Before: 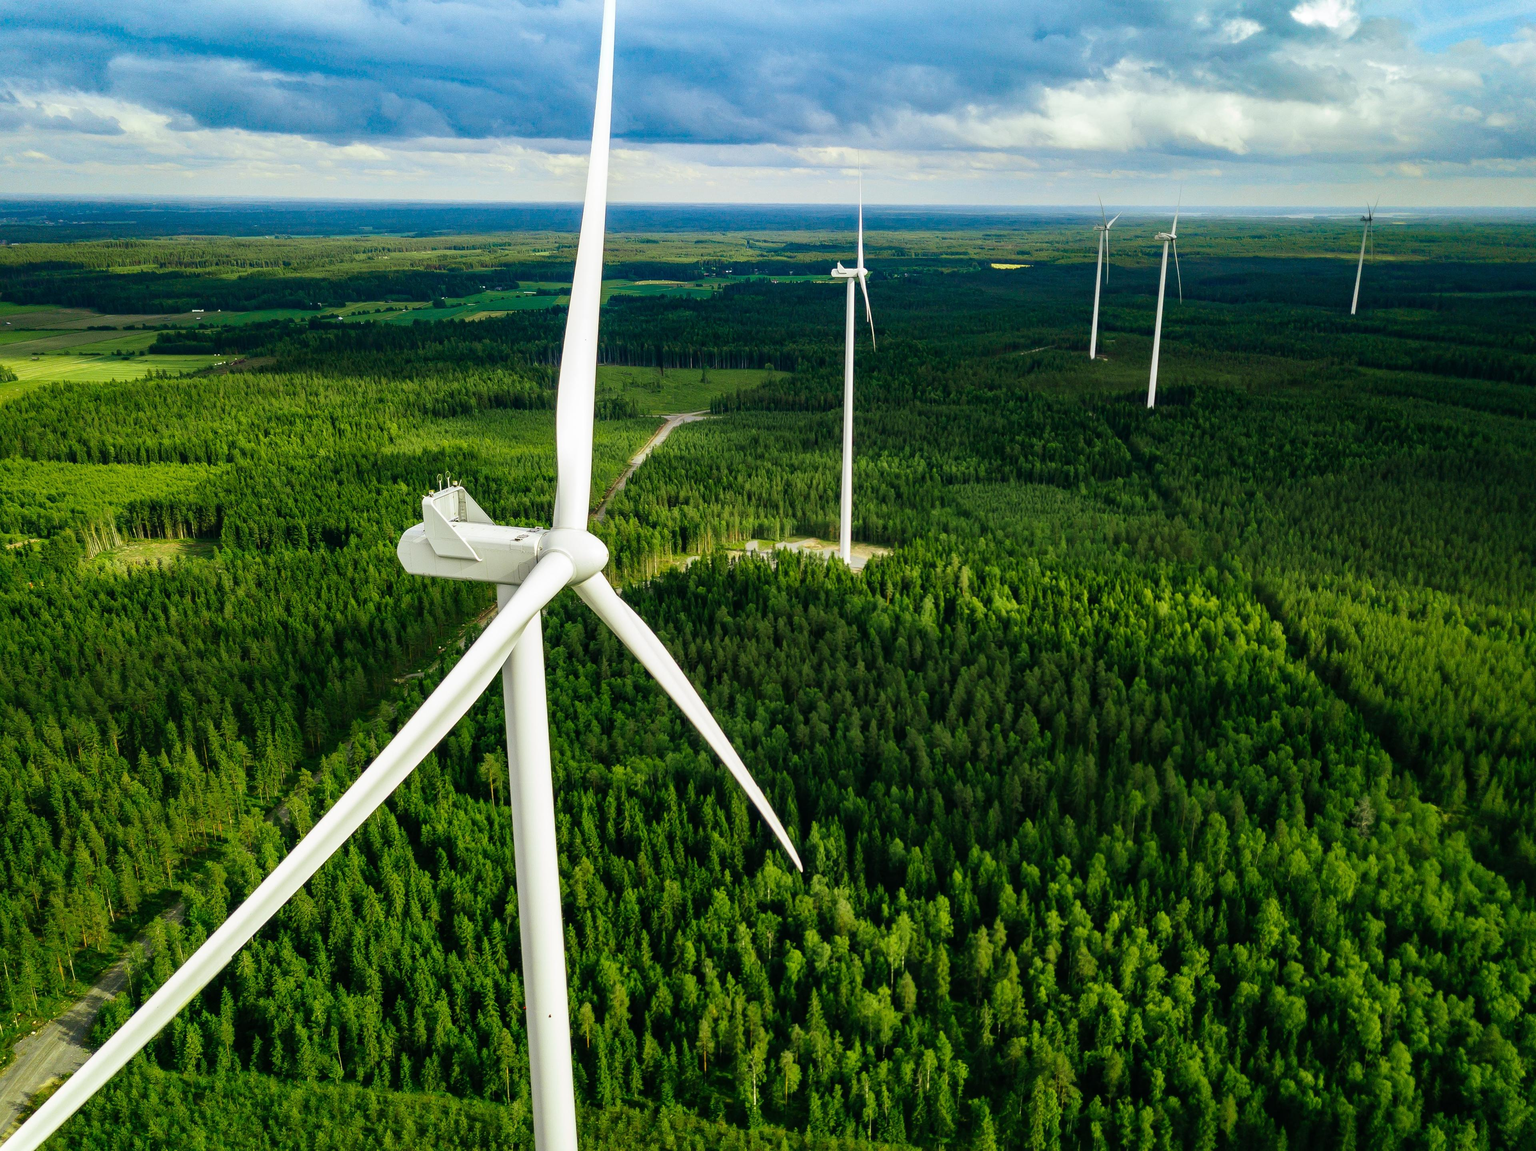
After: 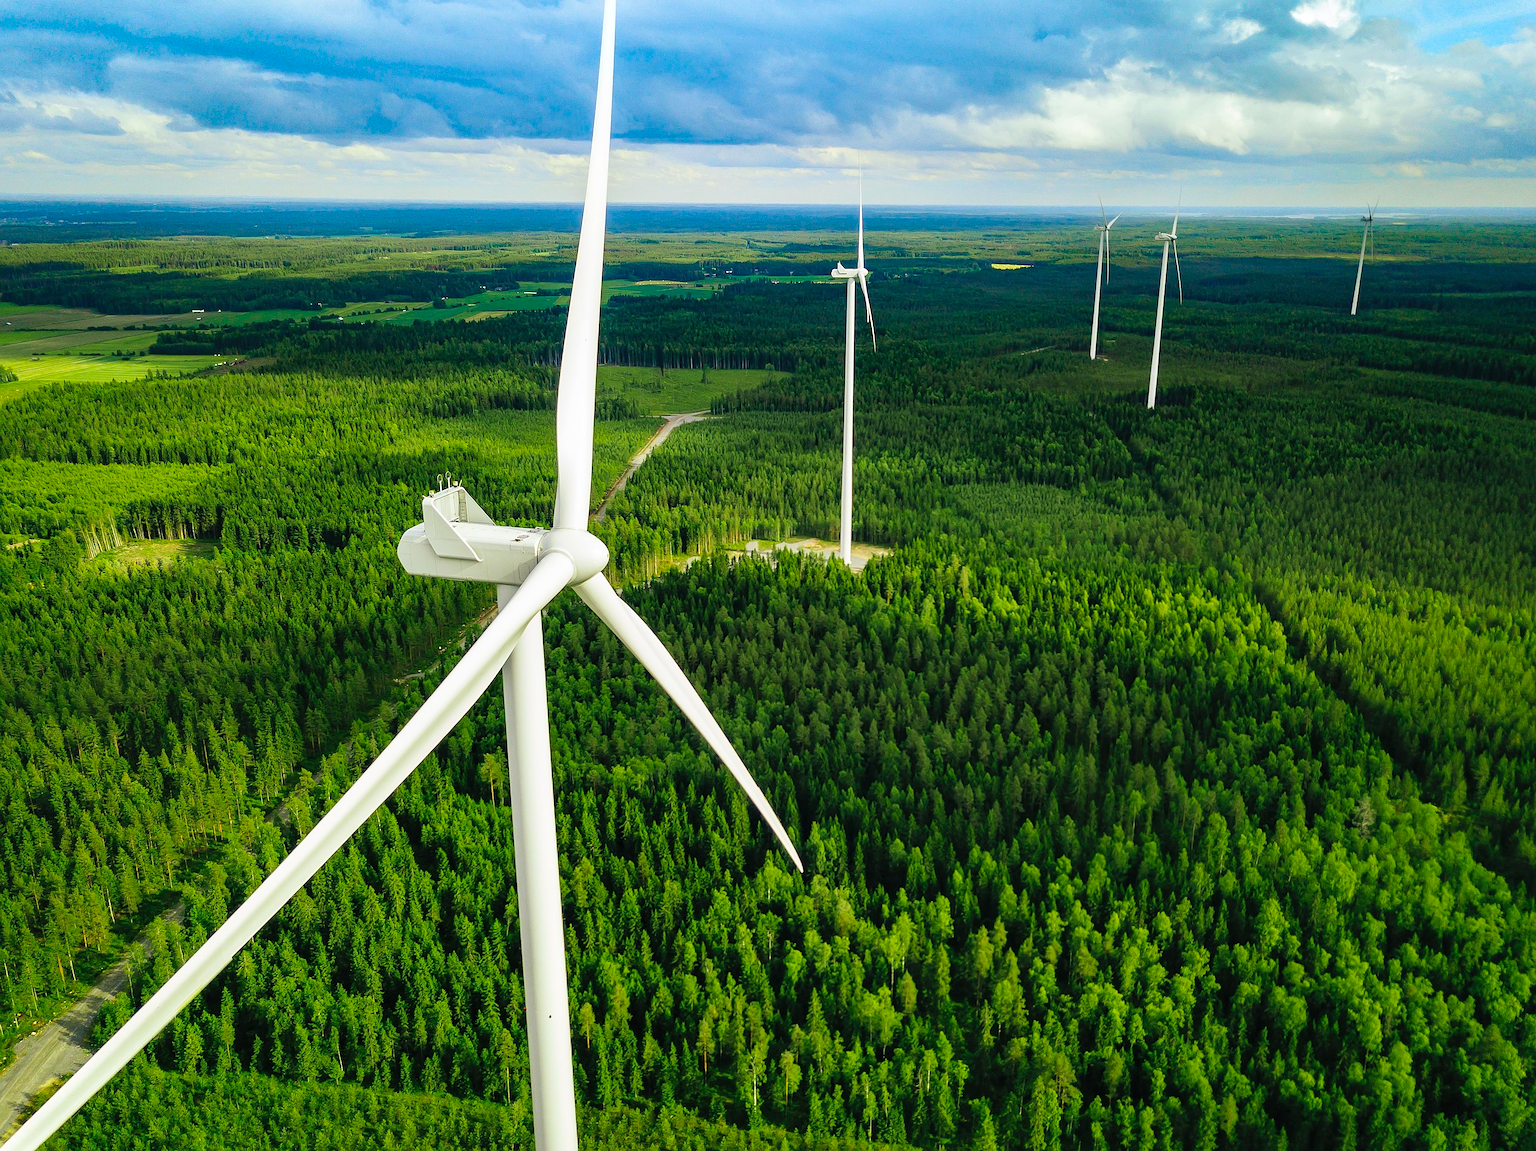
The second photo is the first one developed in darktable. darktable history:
sharpen: on, module defaults
contrast brightness saturation: brightness 0.087, saturation 0.195
